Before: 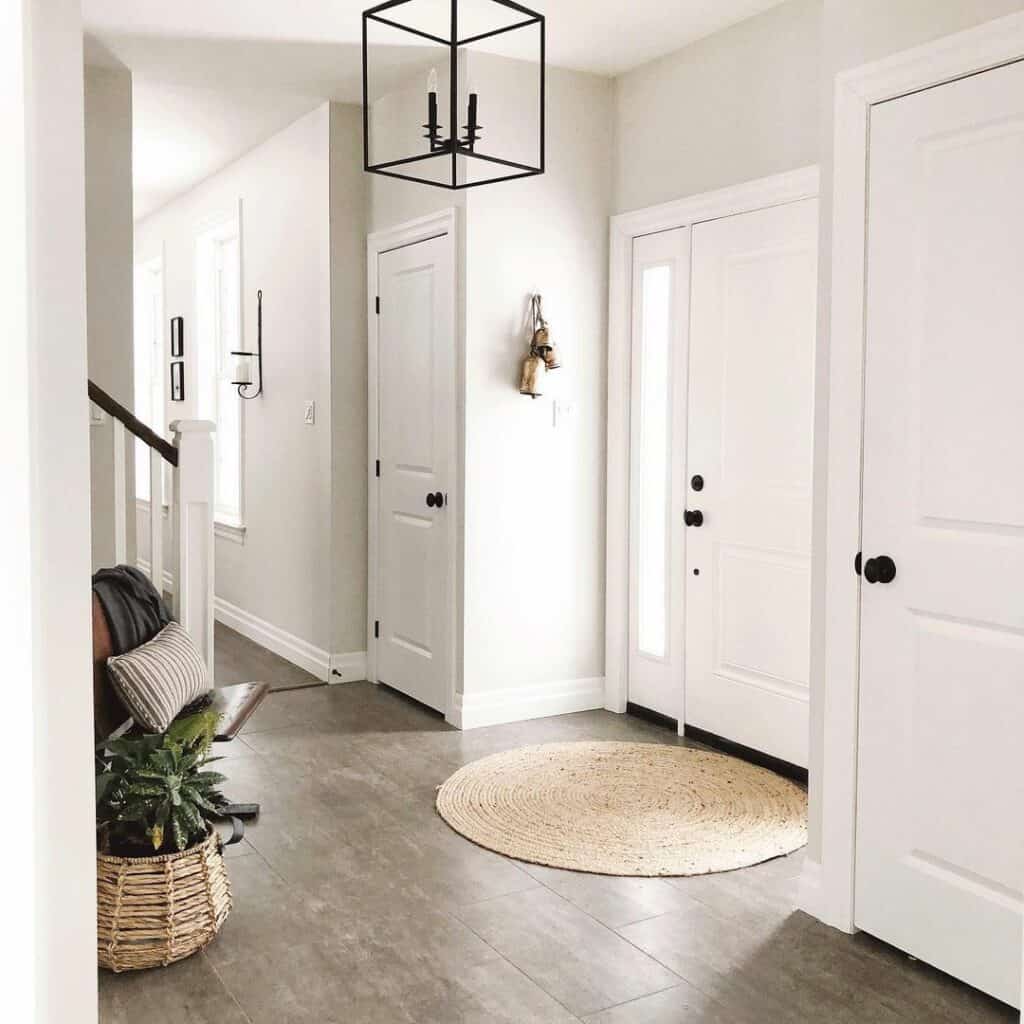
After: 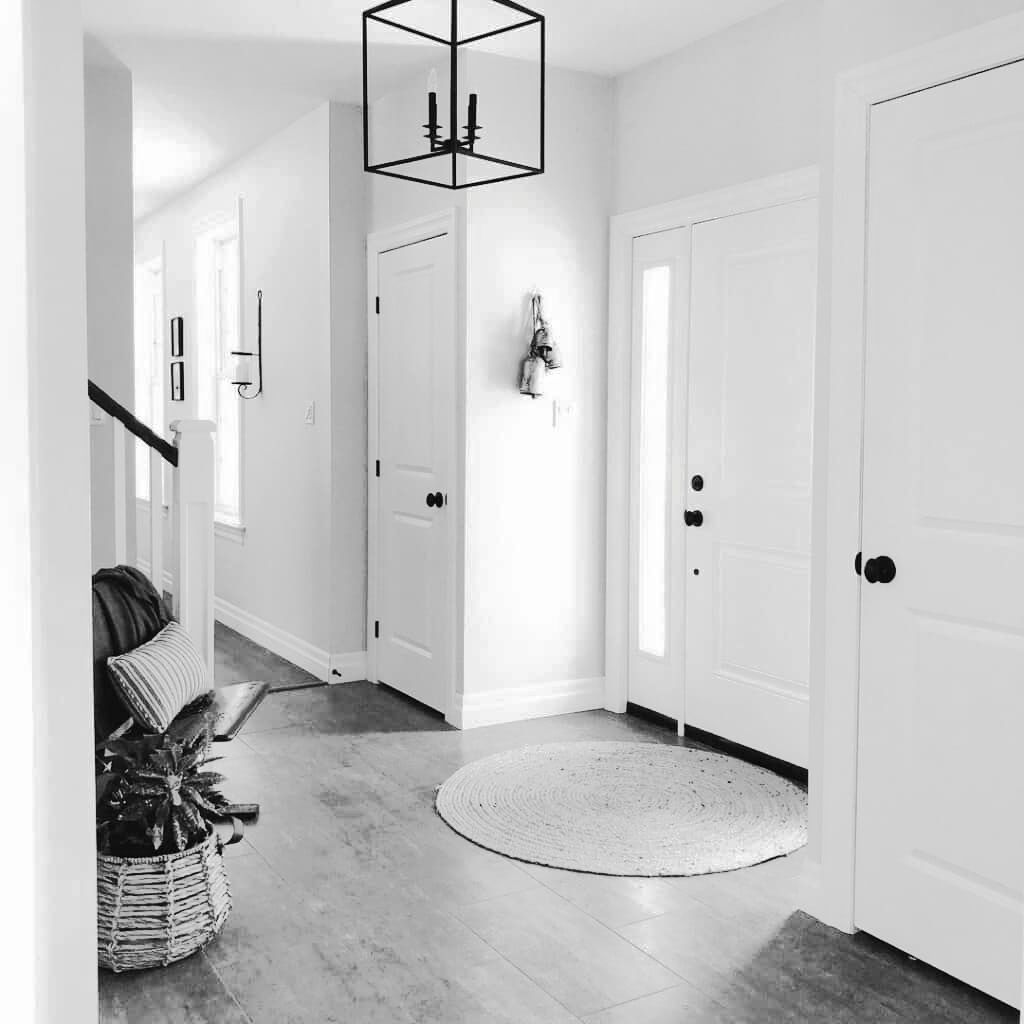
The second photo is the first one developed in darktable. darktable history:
tone curve: curves: ch0 [(0, 0) (0.003, 0.015) (0.011, 0.019) (0.025, 0.025) (0.044, 0.039) (0.069, 0.053) (0.1, 0.076) (0.136, 0.107) (0.177, 0.143) (0.224, 0.19) (0.277, 0.253) (0.335, 0.32) (0.399, 0.412) (0.468, 0.524) (0.543, 0.668) (0.623, 0.717) (0.709, 0.769) (0.801, 0.82) (0.898, 0.865) (1, 1)], preserve colors none
color calibration: output gray [0.253, 0.26, 0.487, 0], illuminant as shot in camera, x 0.369, y 0.376, temperature 4324.21 K
